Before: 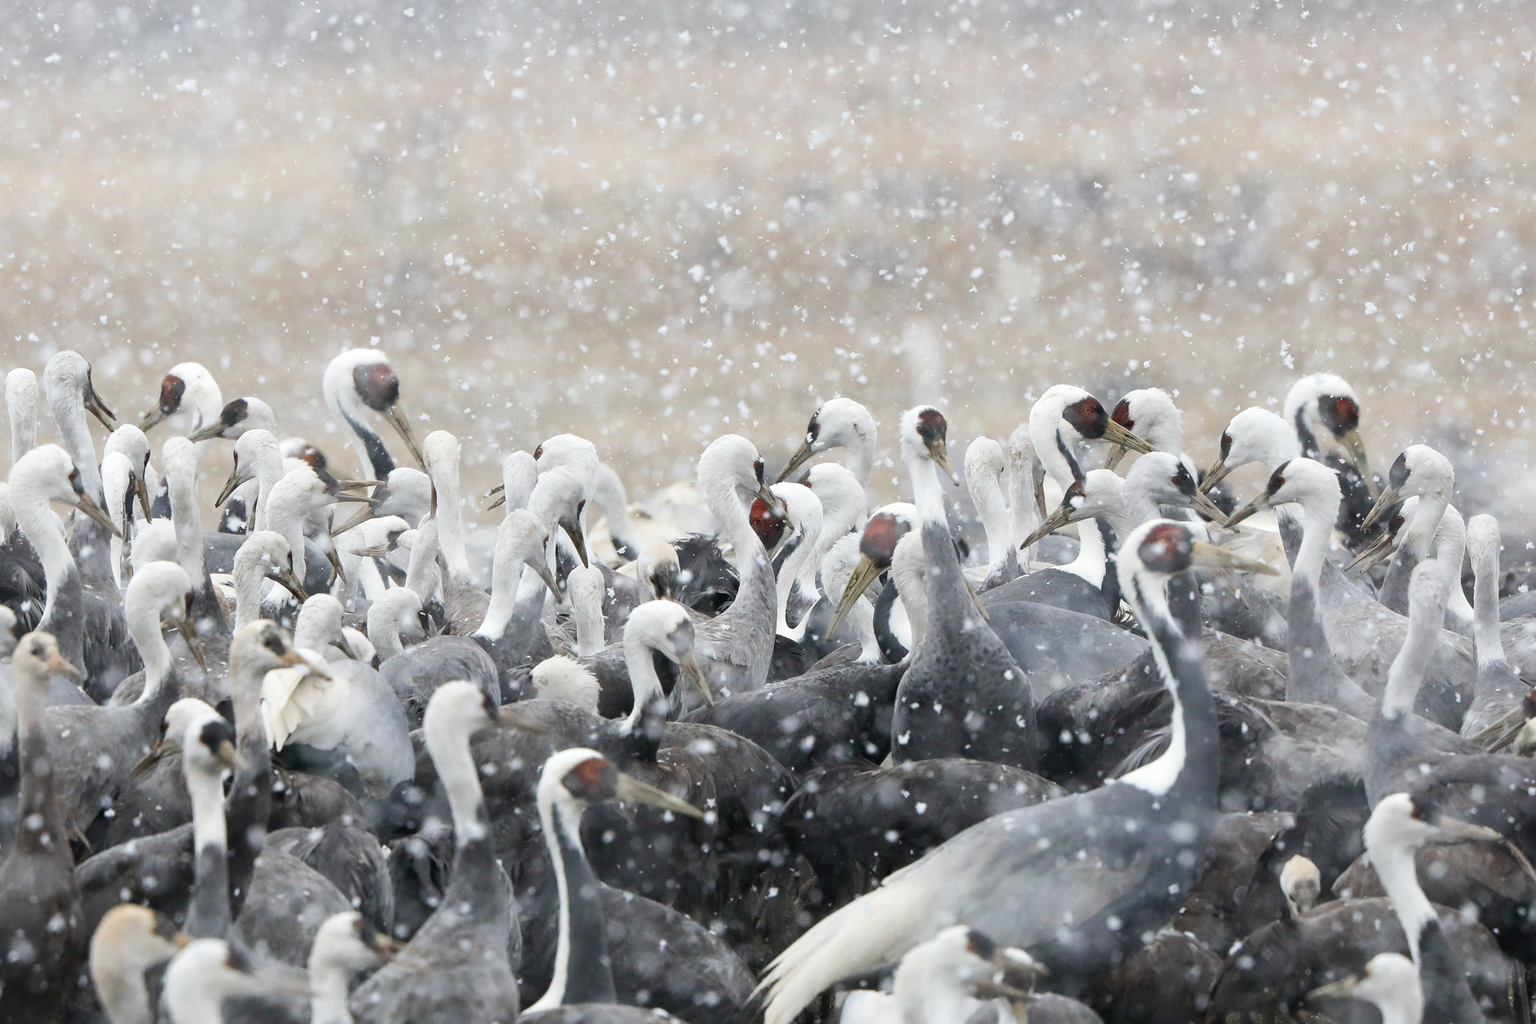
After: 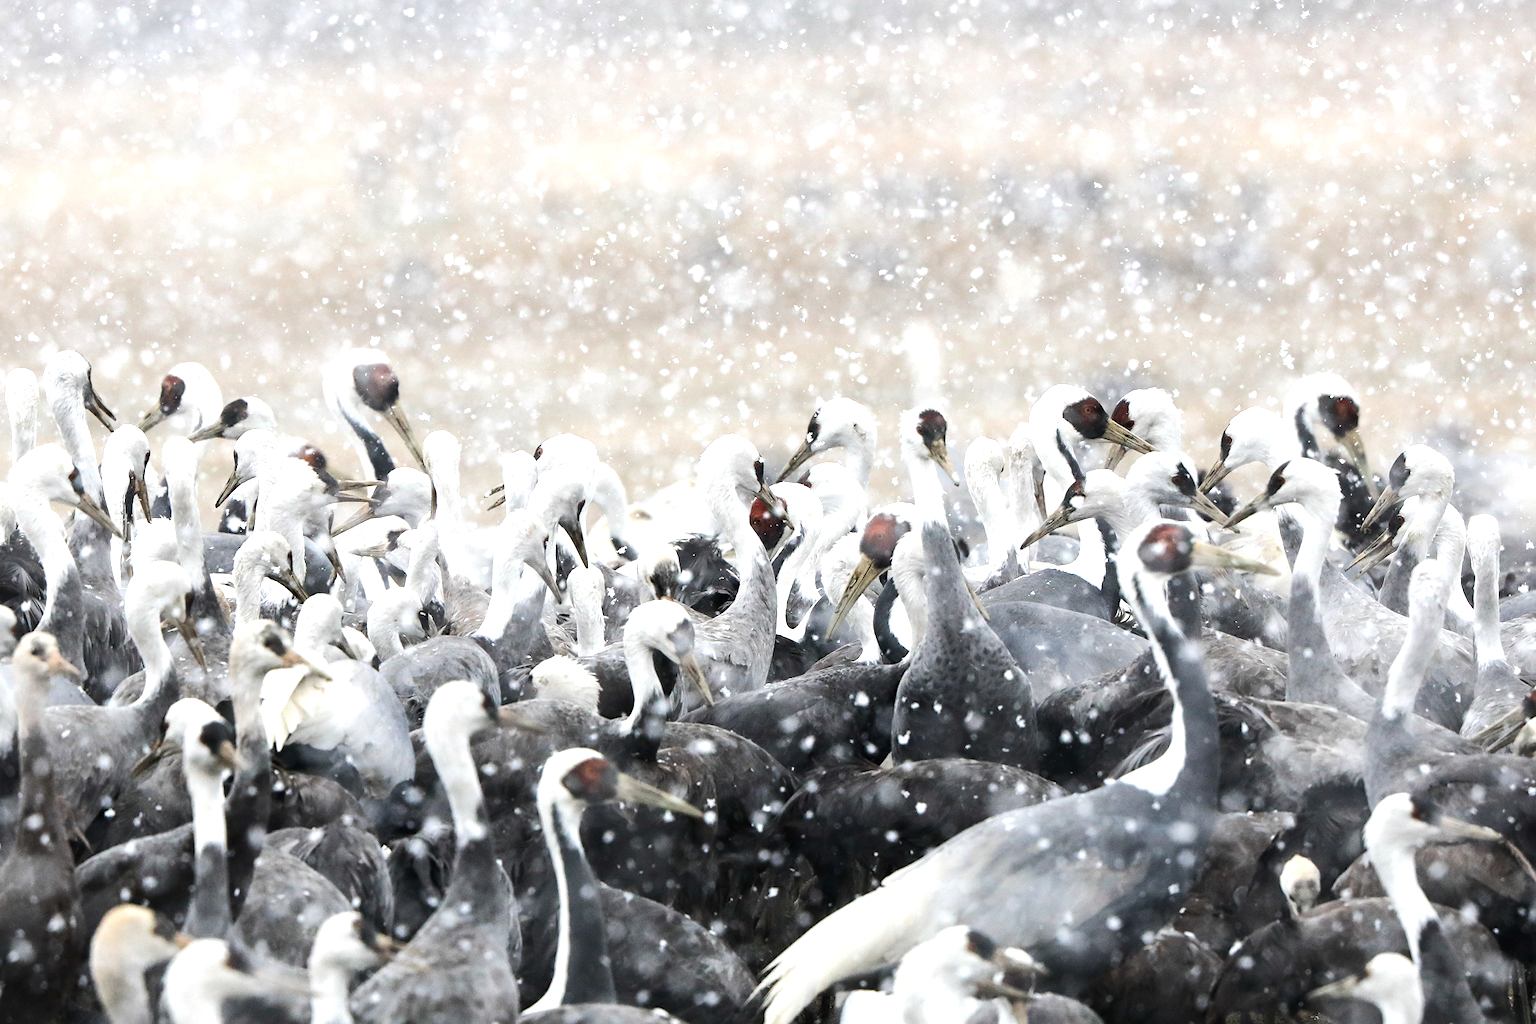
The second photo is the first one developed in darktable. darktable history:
tone equalizer: -8 EV -0.782 EV, -7 EV -0.723 EV, -6 EV -0.587 EV, -5 EV -0.414 EV, -3 EV 0.404 EV, -2 EV 0.6 EV, -1 EV 0.694 EV, +0 EV 0.743 EV, edges refinement/feathering 500, mask exposure compensation -1.57 EV, preserve details no
